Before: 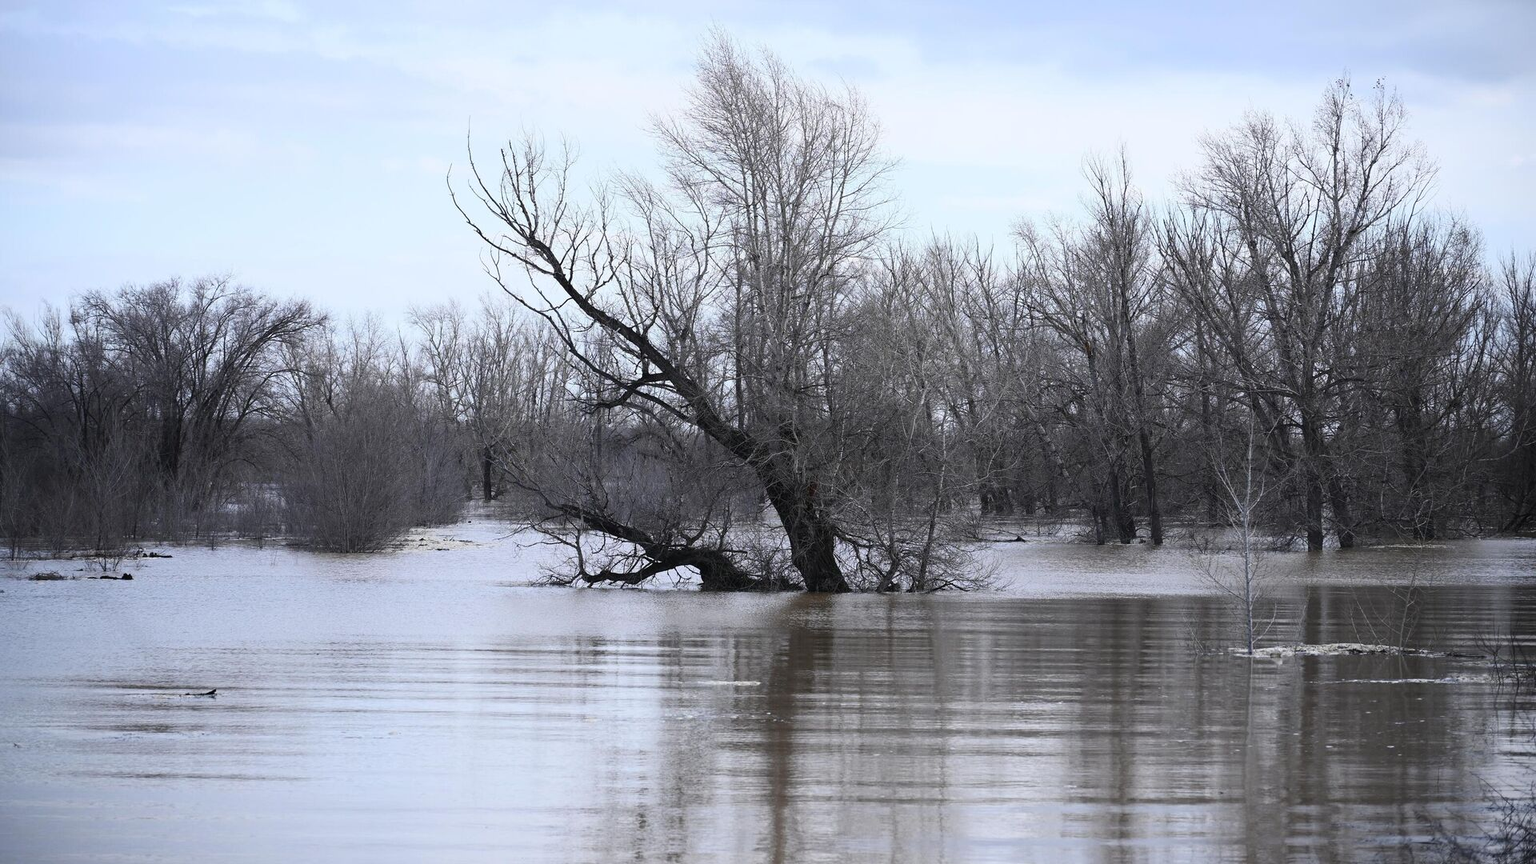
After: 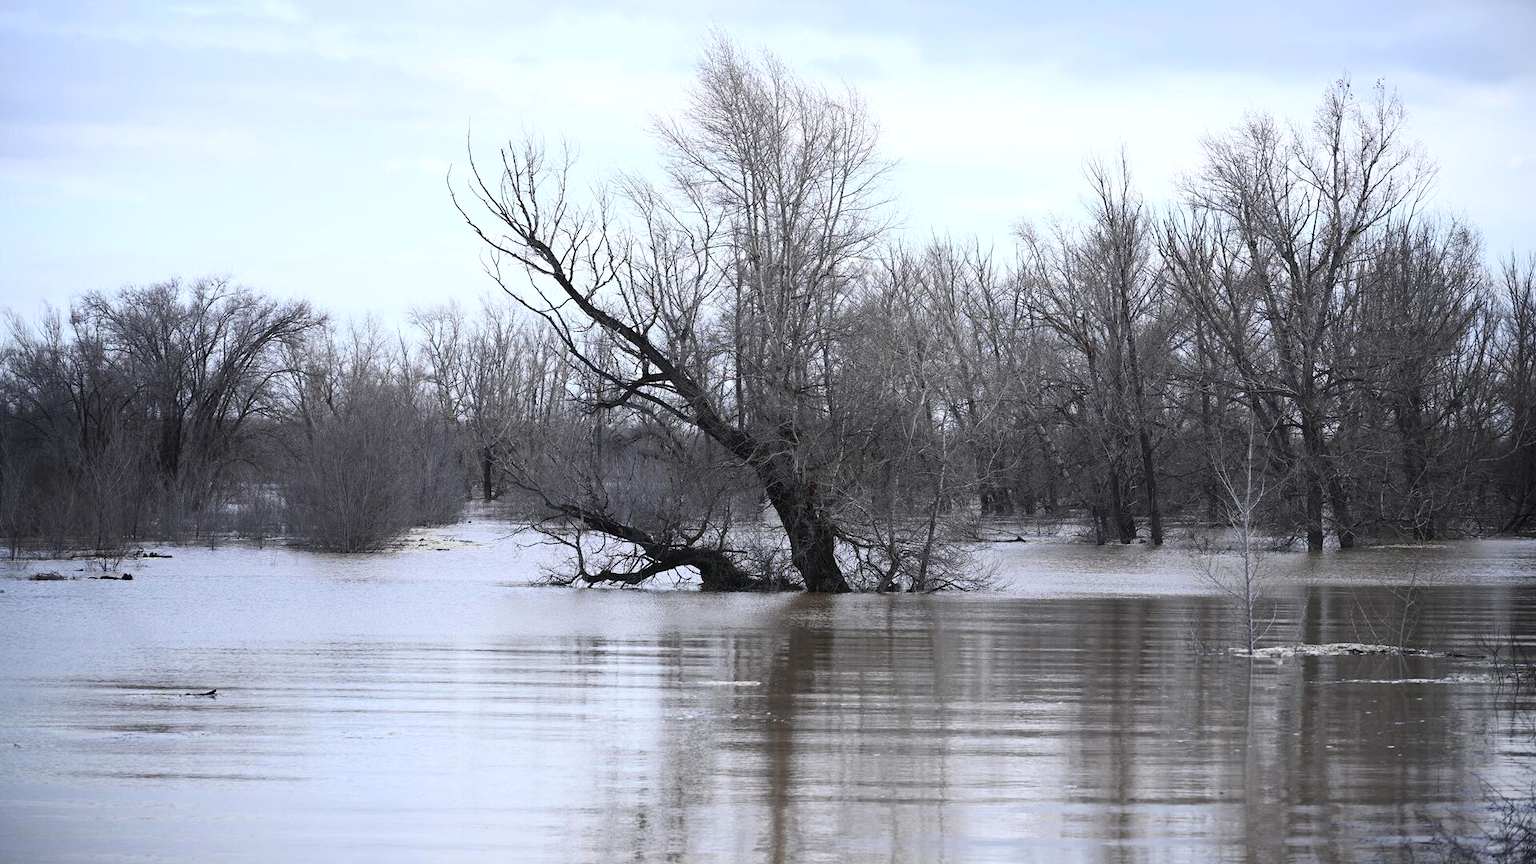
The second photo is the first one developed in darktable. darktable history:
exposure: exposure 0.172 EV, compensate highlight preservation false
